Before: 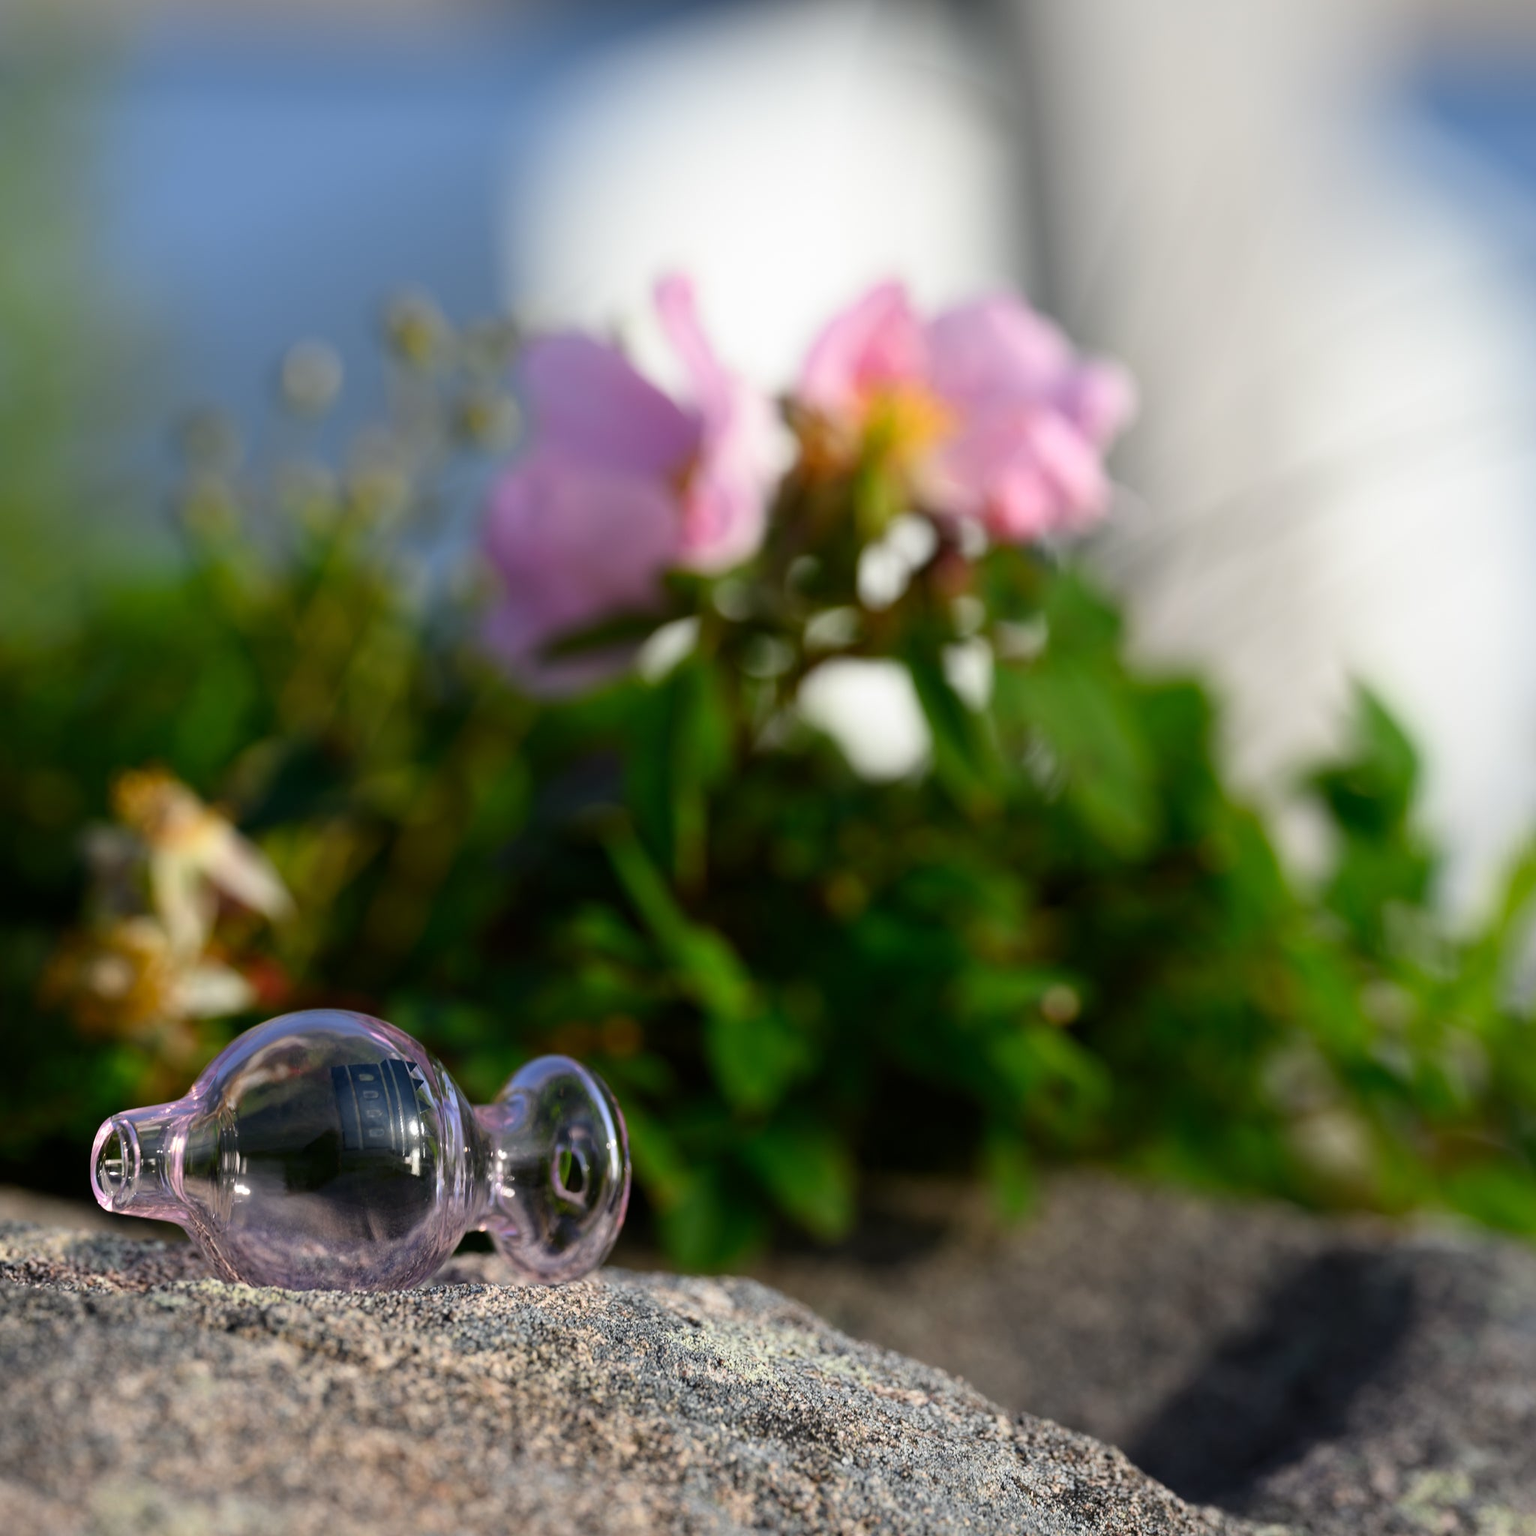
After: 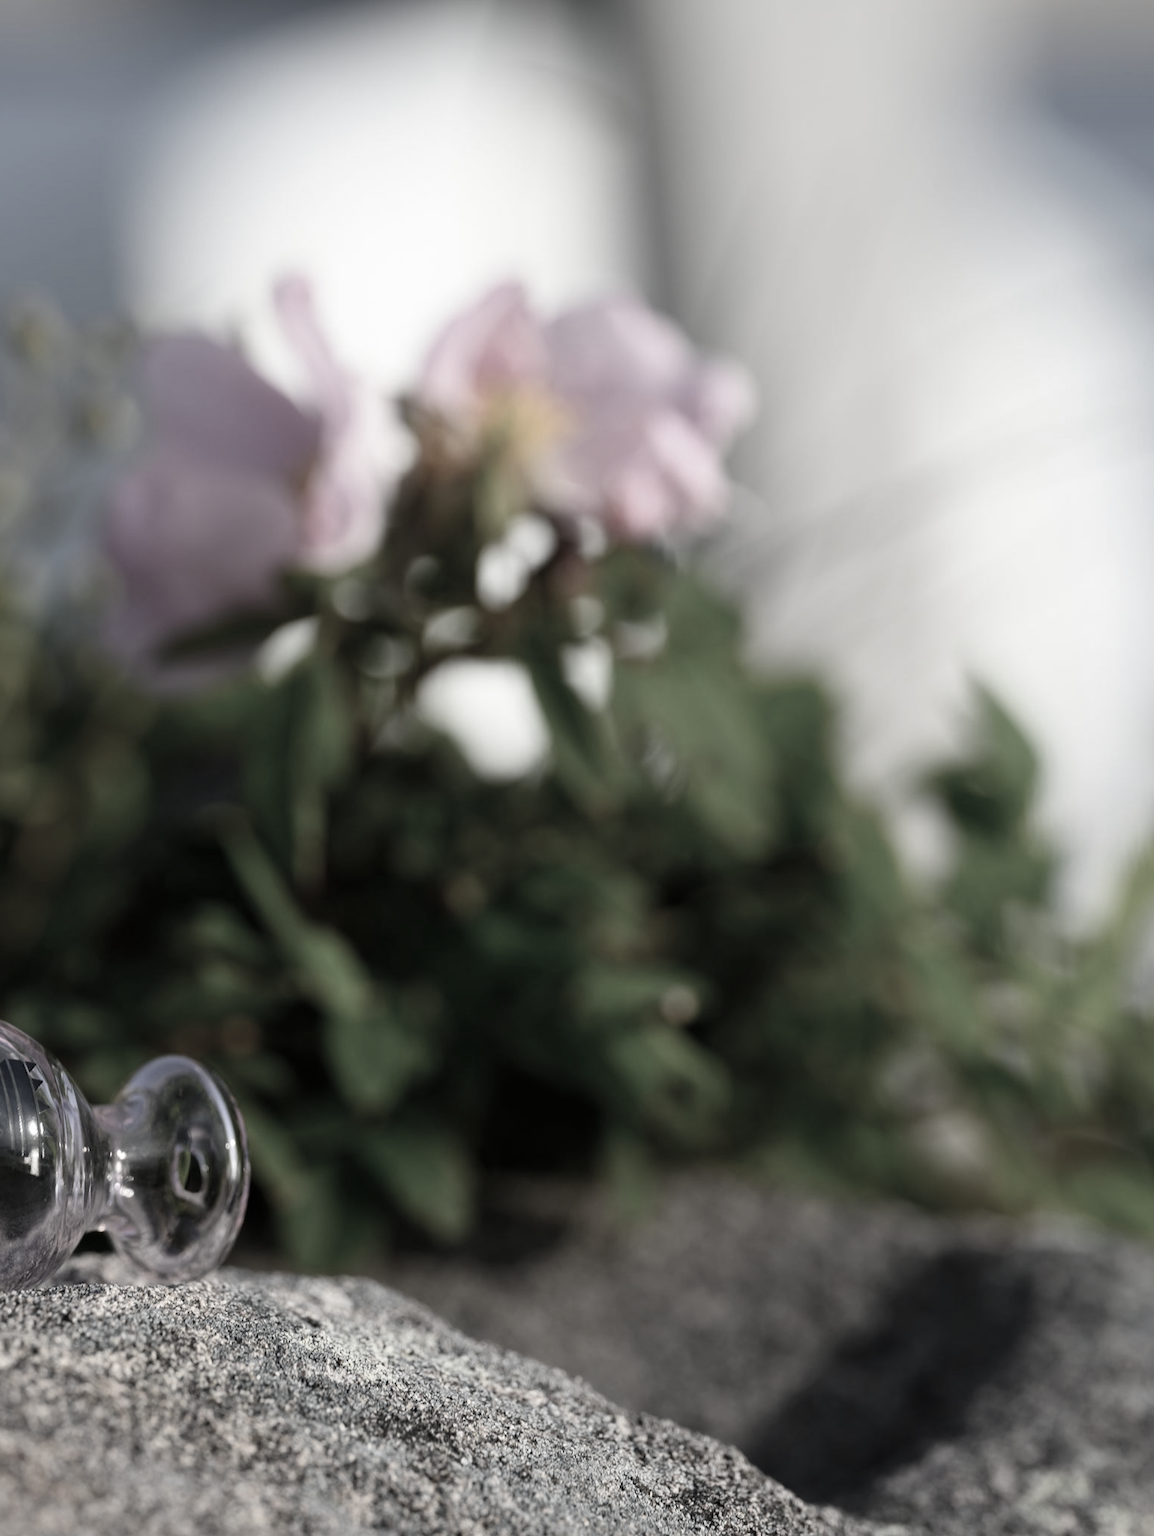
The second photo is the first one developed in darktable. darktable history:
crop and rotate: left 24.825%
color correction: highlights b* -0.034, saturation 0.266
